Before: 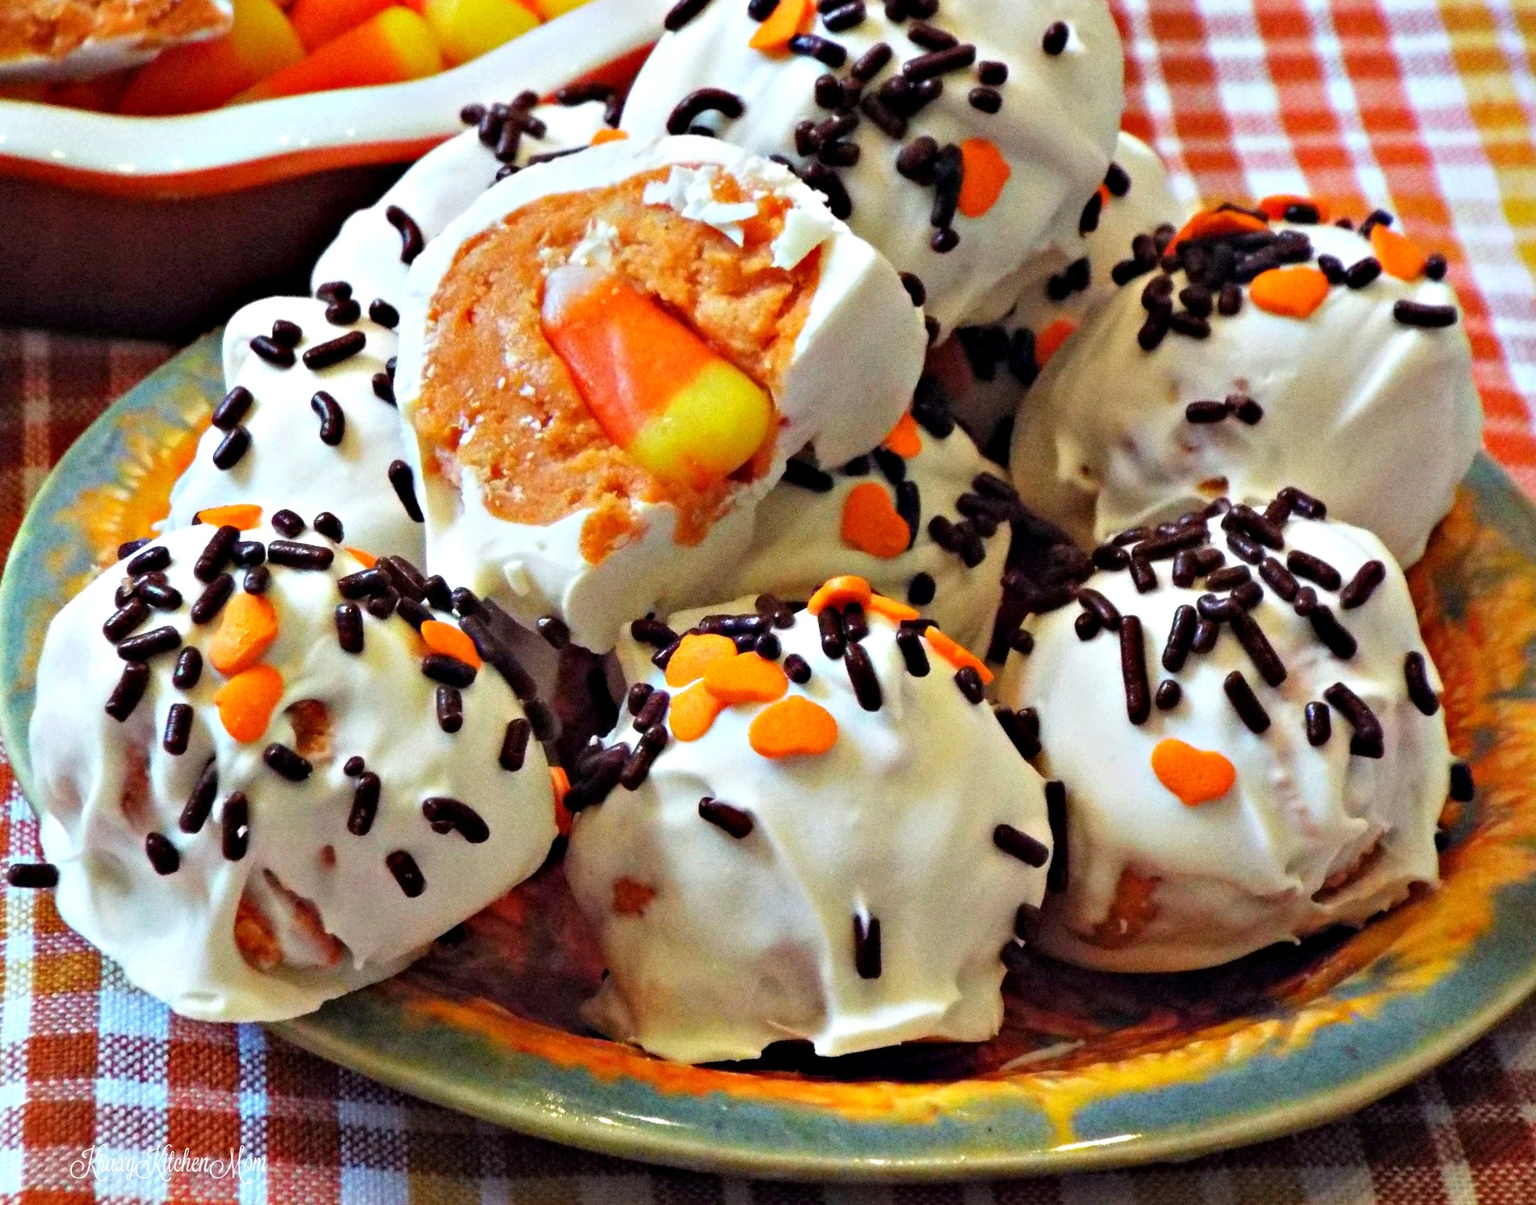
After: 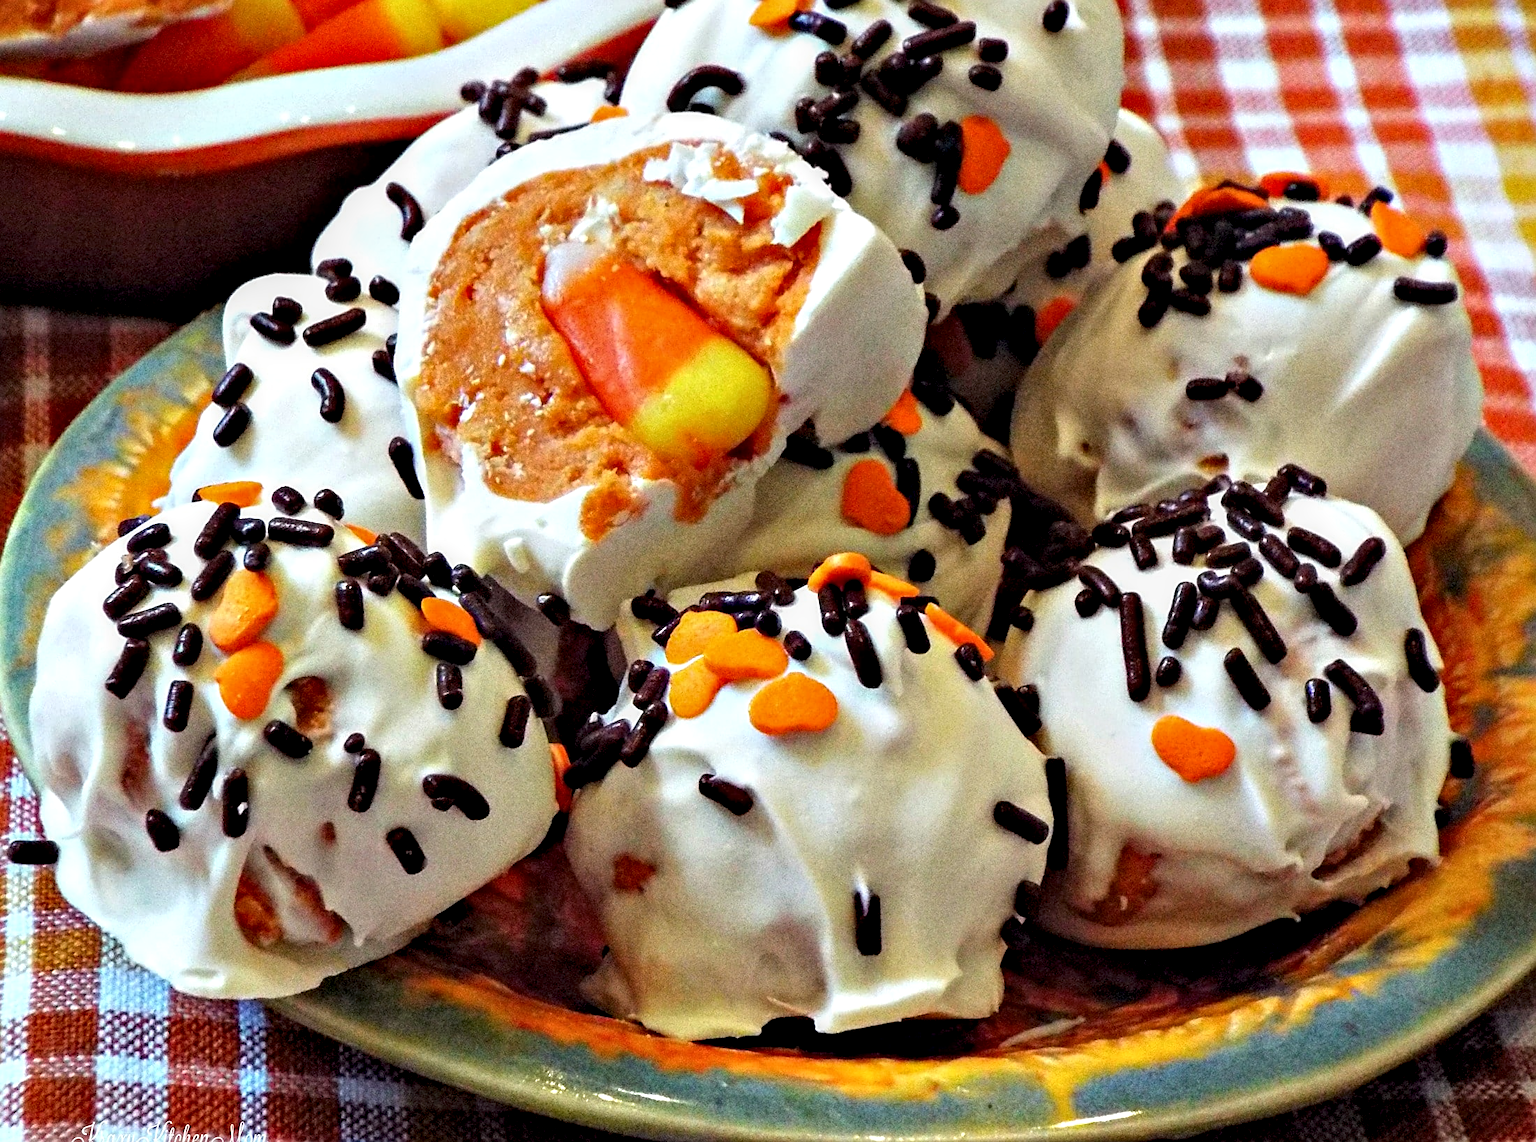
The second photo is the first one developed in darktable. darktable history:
local contrast: highlights 25%, shadows 75%, midtone range 0.749
crop and rotate: top 1.98%, bottom 3.171%
sharpen: on, module defaults
